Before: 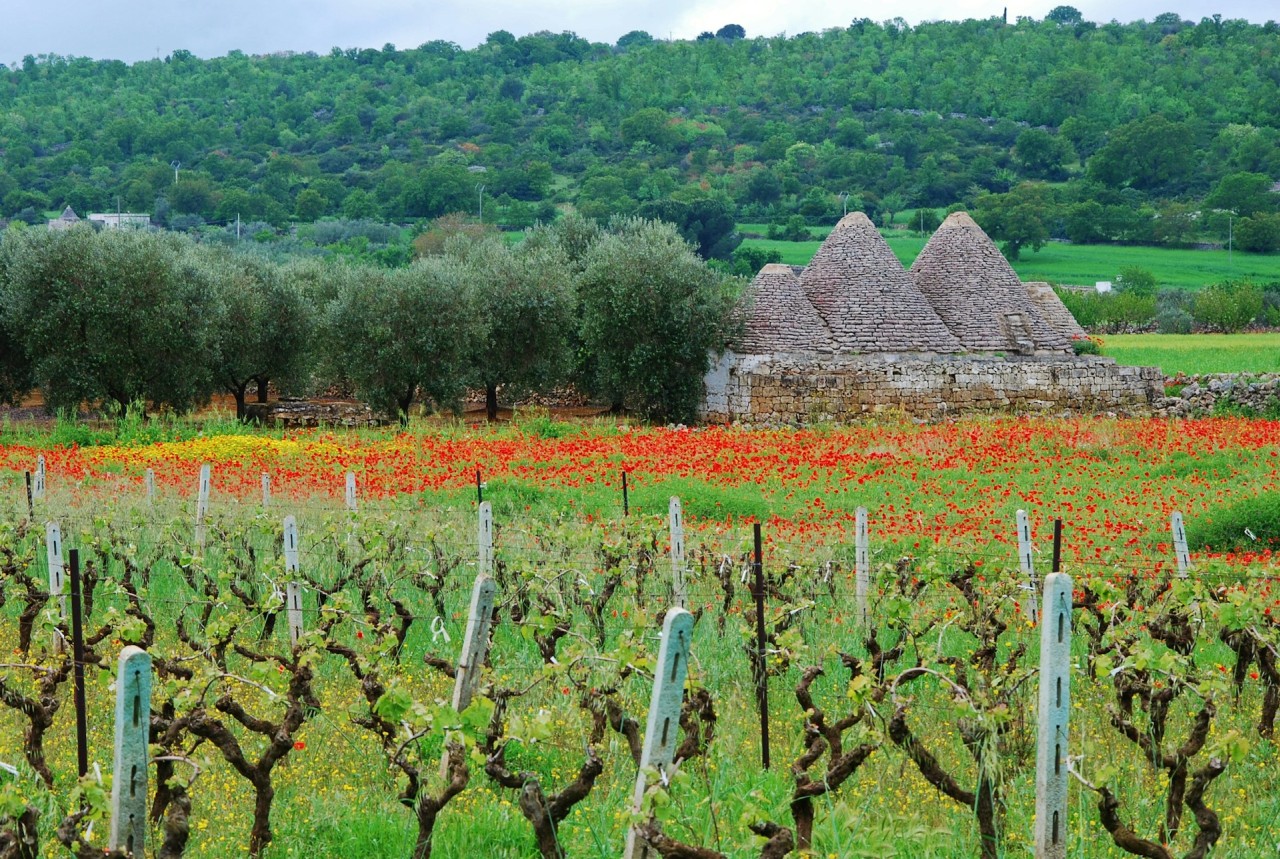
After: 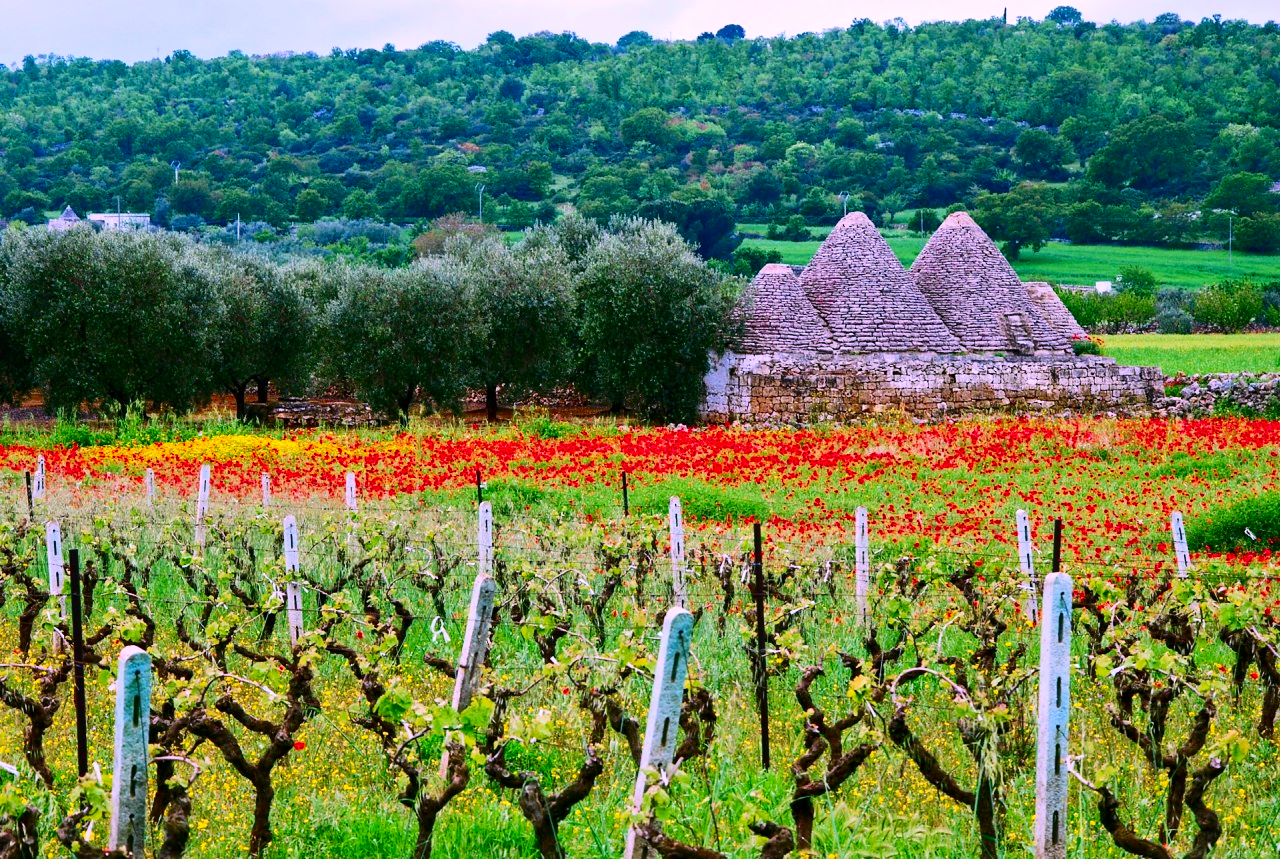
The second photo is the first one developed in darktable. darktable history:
local contrast: mode bilateral grid, contrast 28, coarseness 16, detail 115%, midtone range 0.2
white balance: red 0.925, blue 1.046
color correction: highlights a* 19.5, highlights b* -11.53, saturation 1.69
contrast brightness saturation: contrast 0.28
